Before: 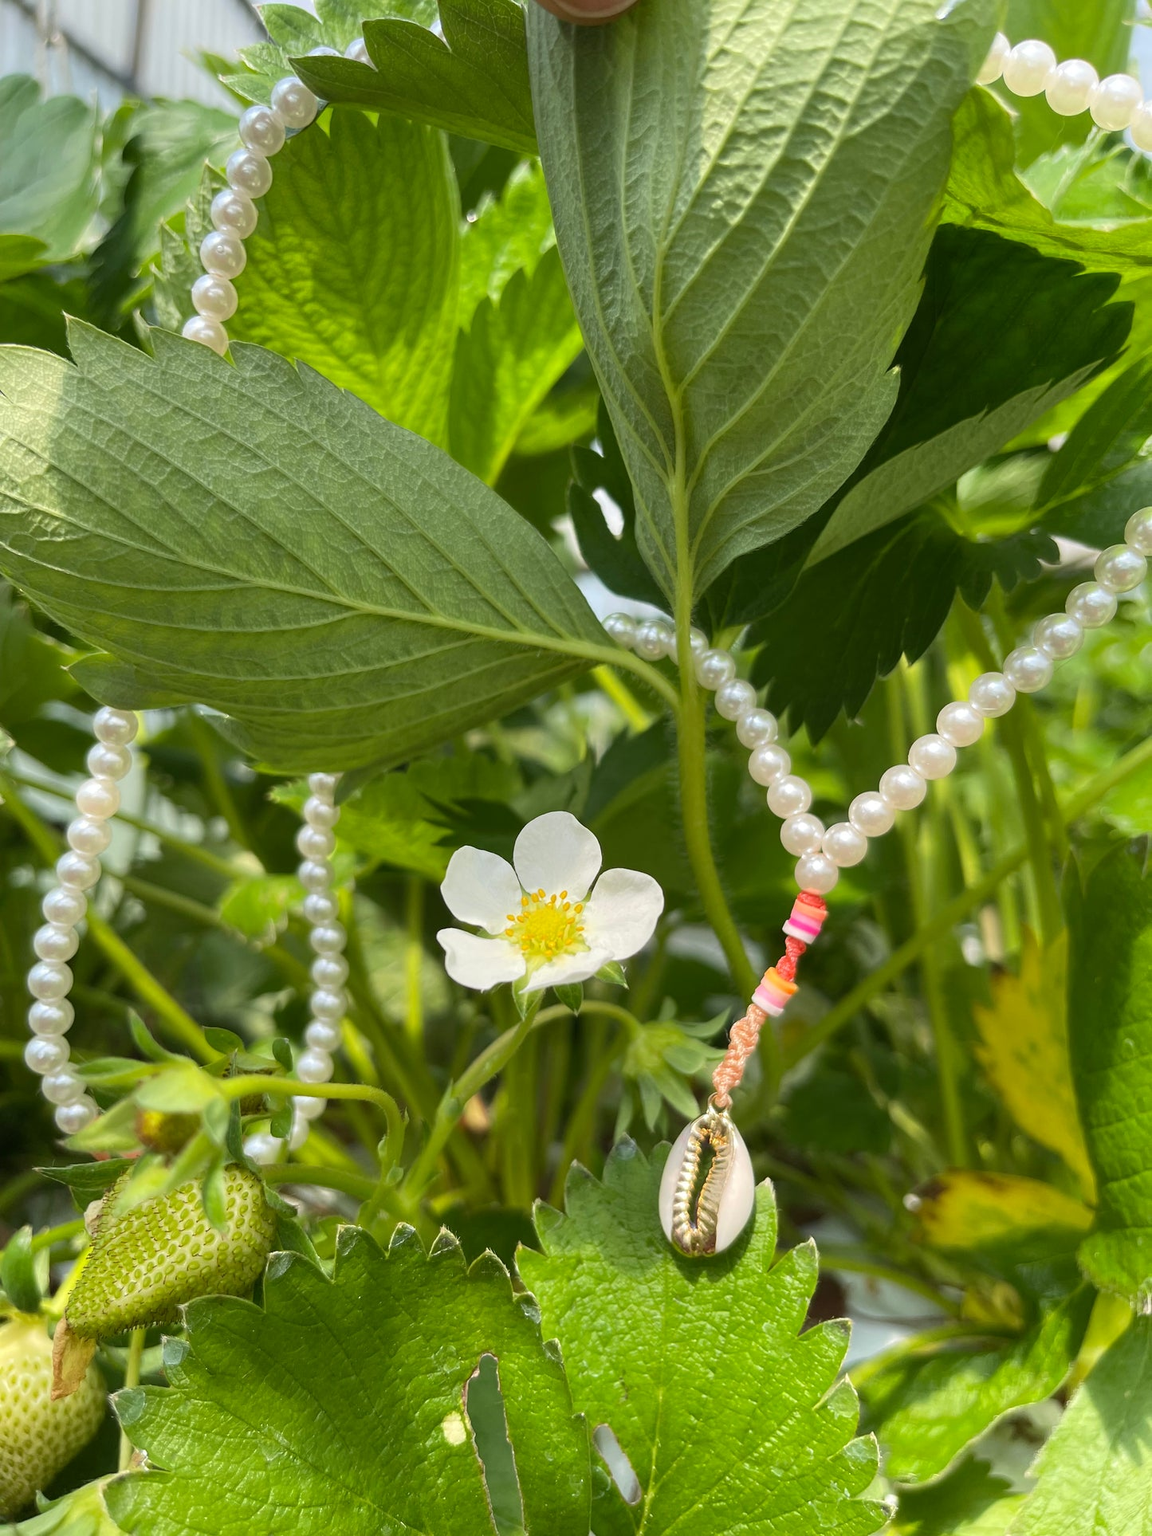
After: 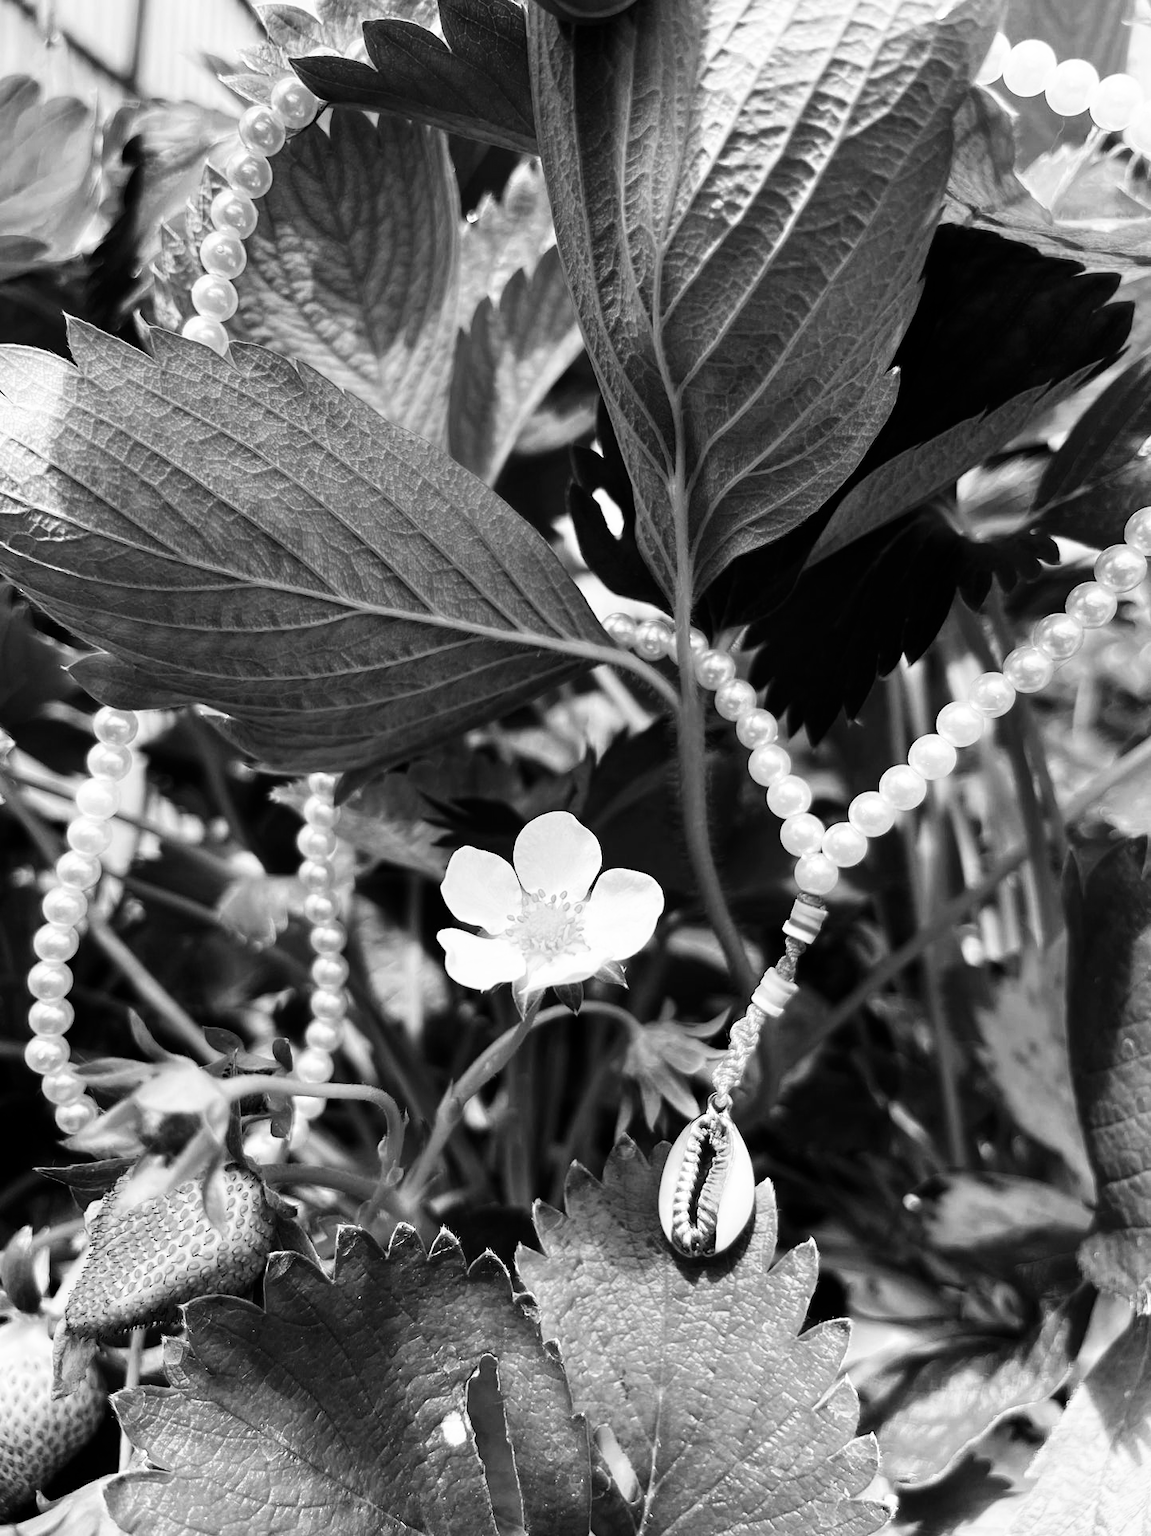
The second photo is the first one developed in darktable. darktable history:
base curve: curves: ch0 [(0, 0.003) (0.001, 0.002) (0.006, 0.004) (0.02, 0.022) (0.048, 0.086) (0.094, 0.234) (0.162, 0.431) (0.258, 0.629) (0.385, 0.8) (0.548, 0.918) (0.751, 0.988) (1, 1)], preserve colors none
white balance: red 0.931, blue 1.11
contrast brightness saturation: contrast 0.02, brightness -1, saturation -1
